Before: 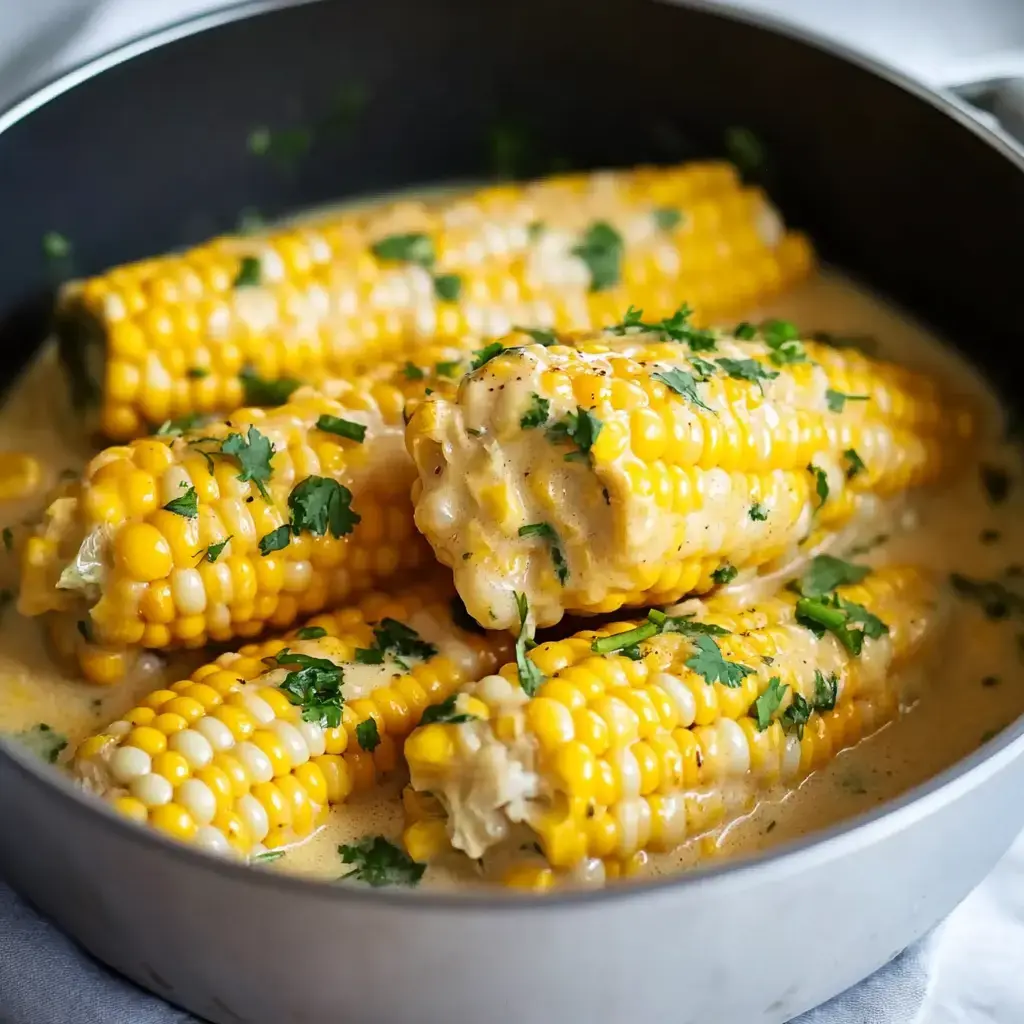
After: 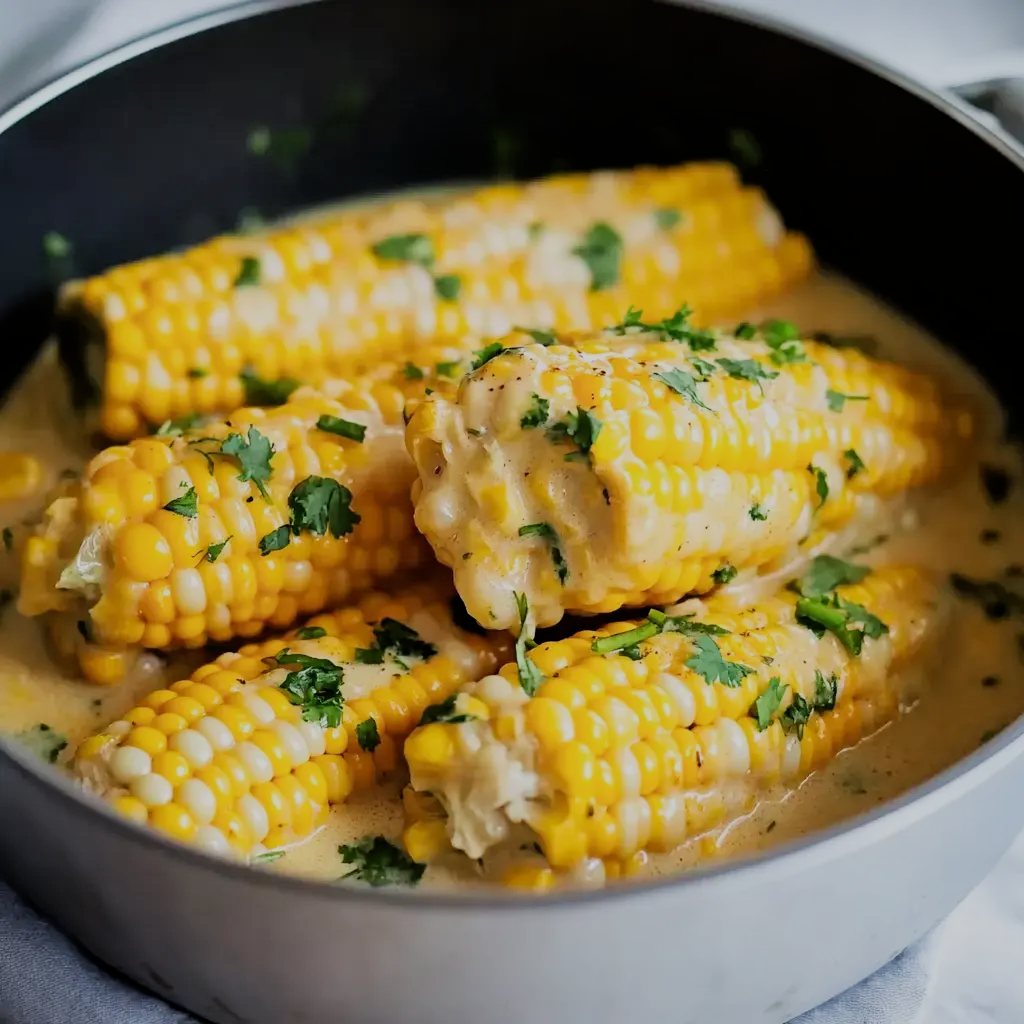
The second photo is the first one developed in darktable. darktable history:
filmic rgb: black relative exposure -7.22 EV, white relative exposure 5.35 EV, threshold 2.96 EV, hardness 3.02, iterations of high-quality reconstruction 0, enable highlight reconstruction true
